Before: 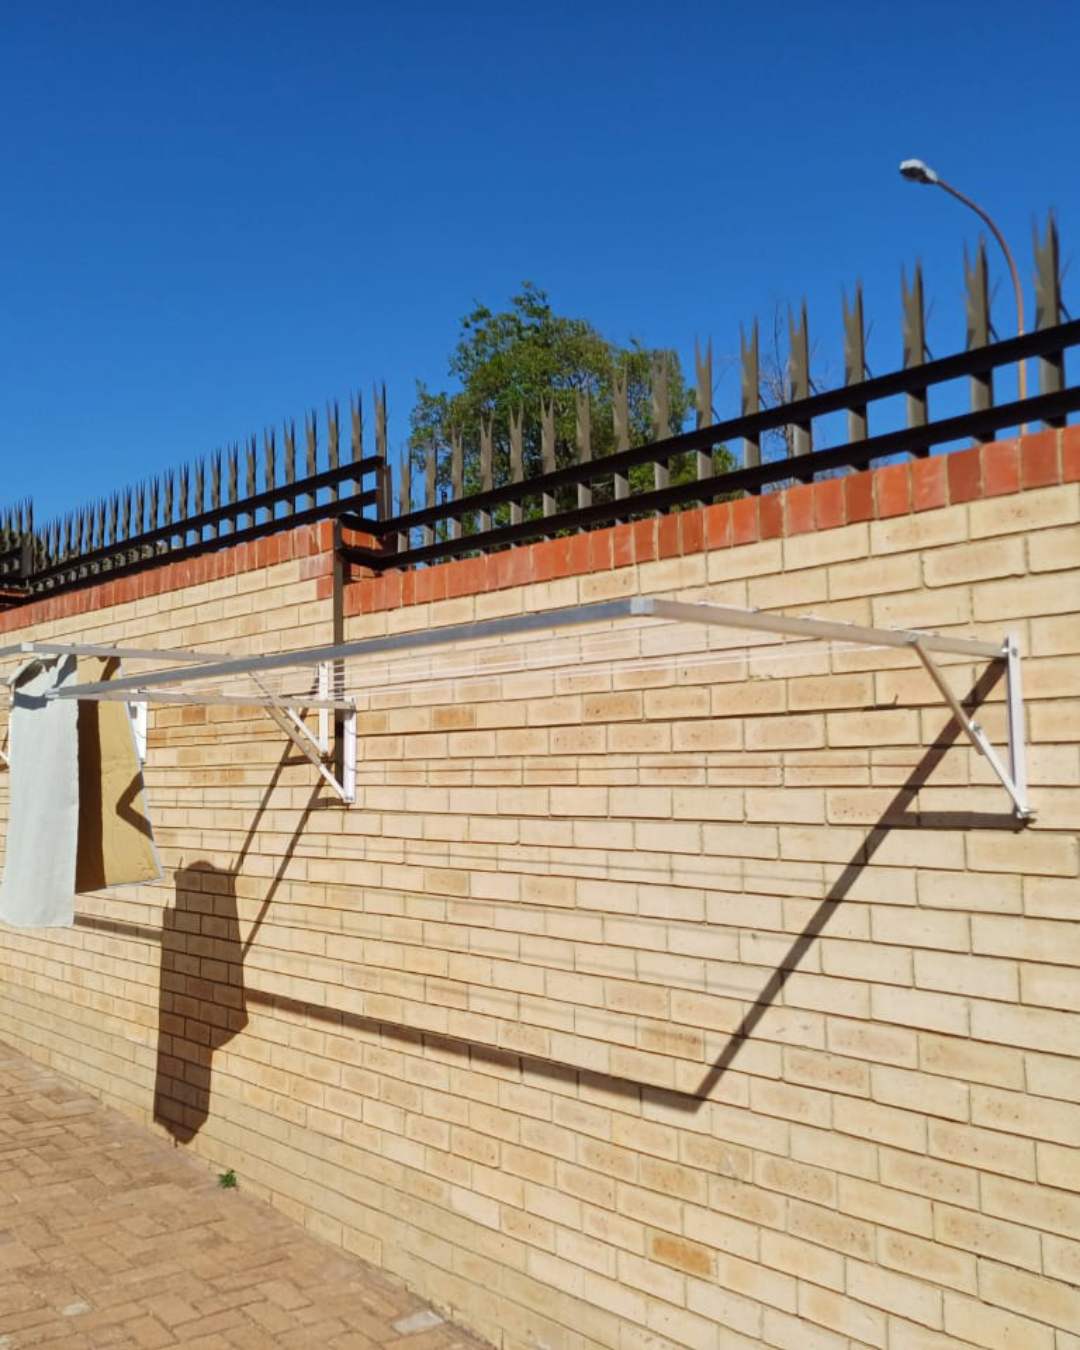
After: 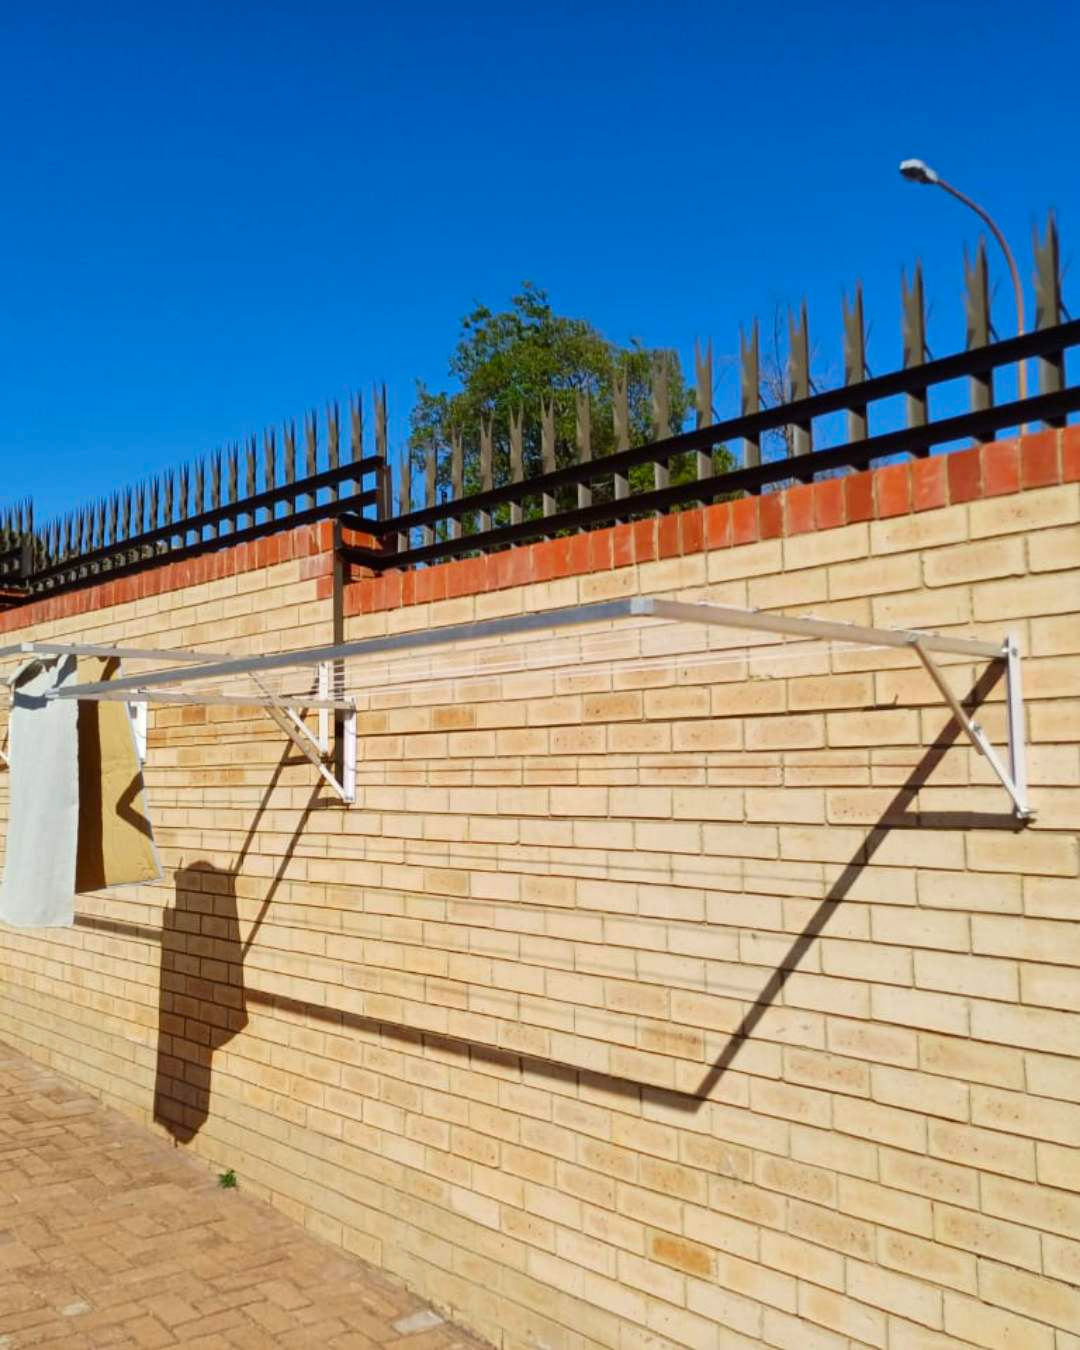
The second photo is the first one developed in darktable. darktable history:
white balance: emerald 1
contrast brightness saturation: contrast 0.08, saturation 0.2
